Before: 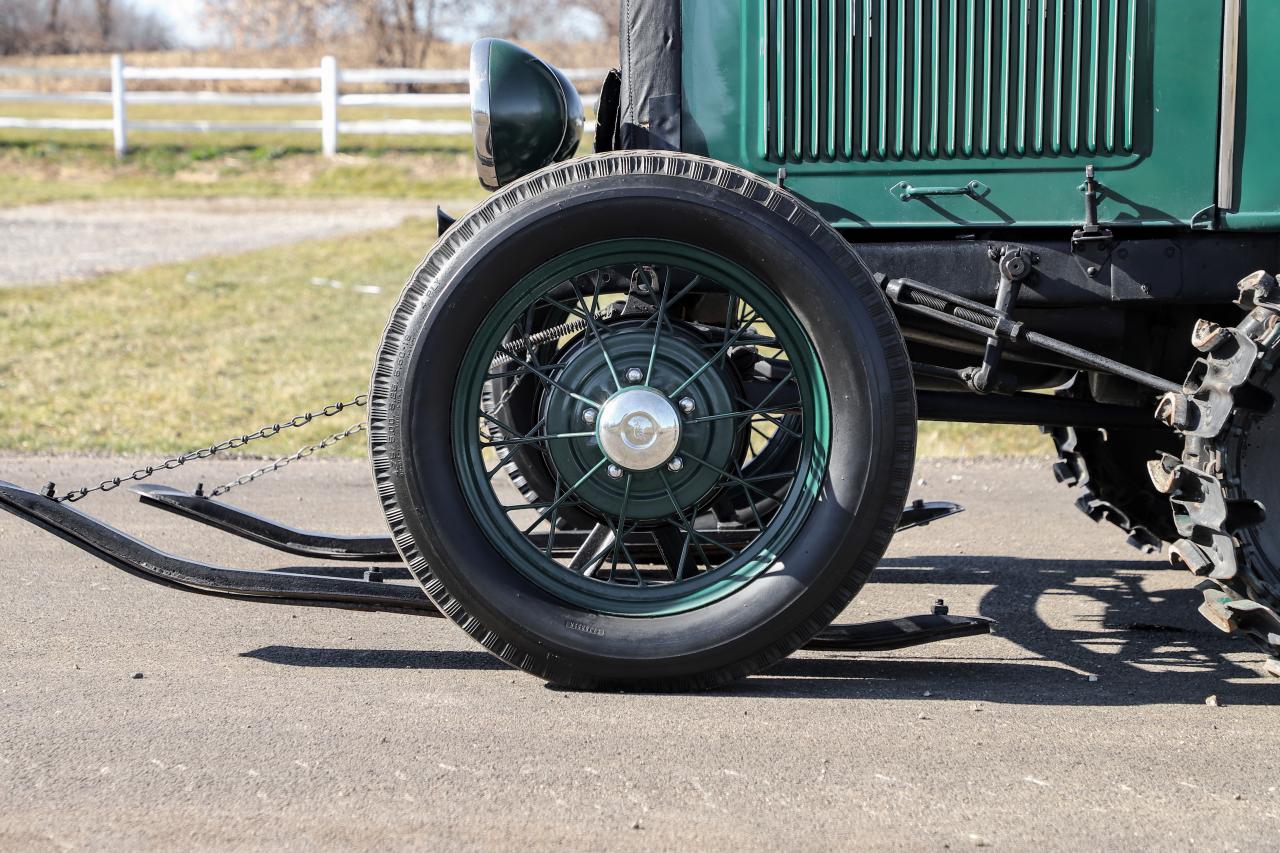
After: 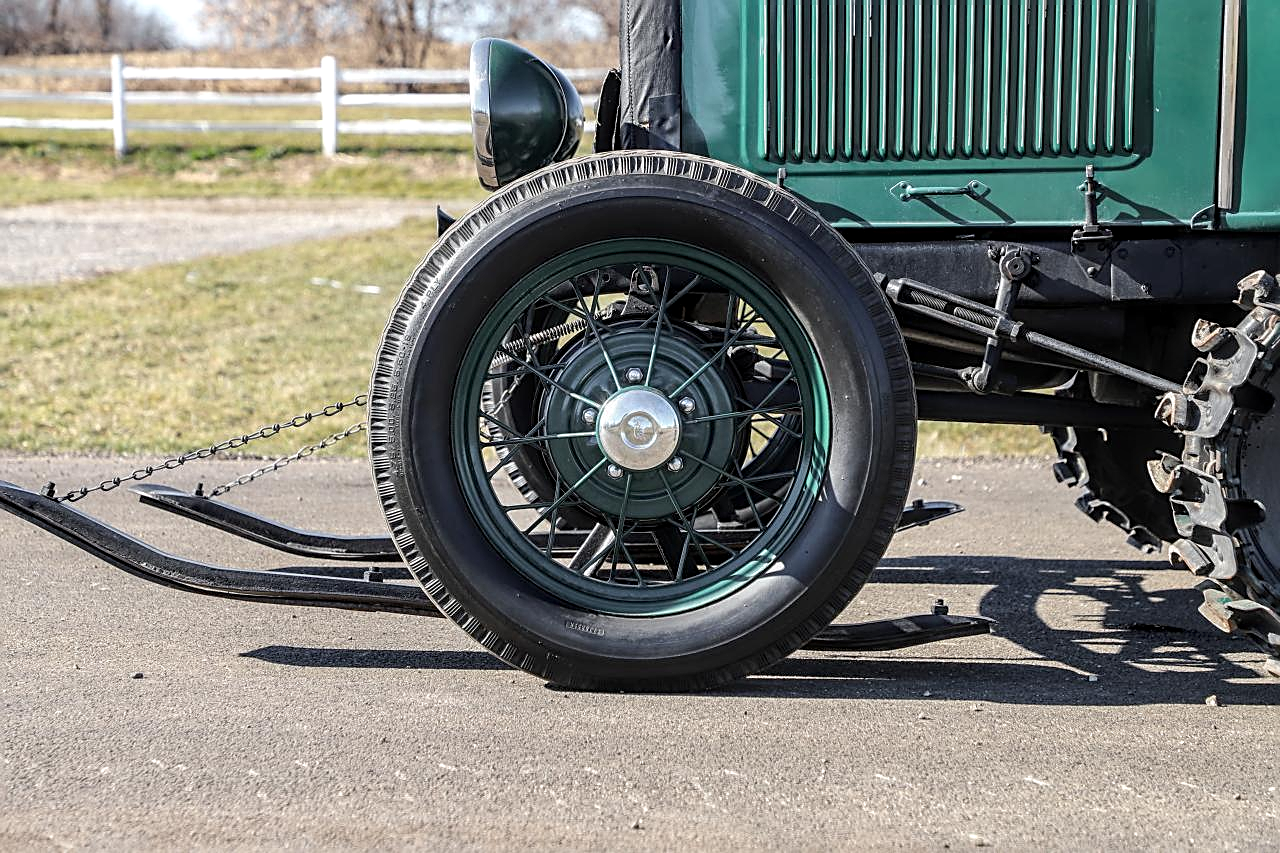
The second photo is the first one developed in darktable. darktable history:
local contrast: detail 130%
sharpen: amount 0.6
